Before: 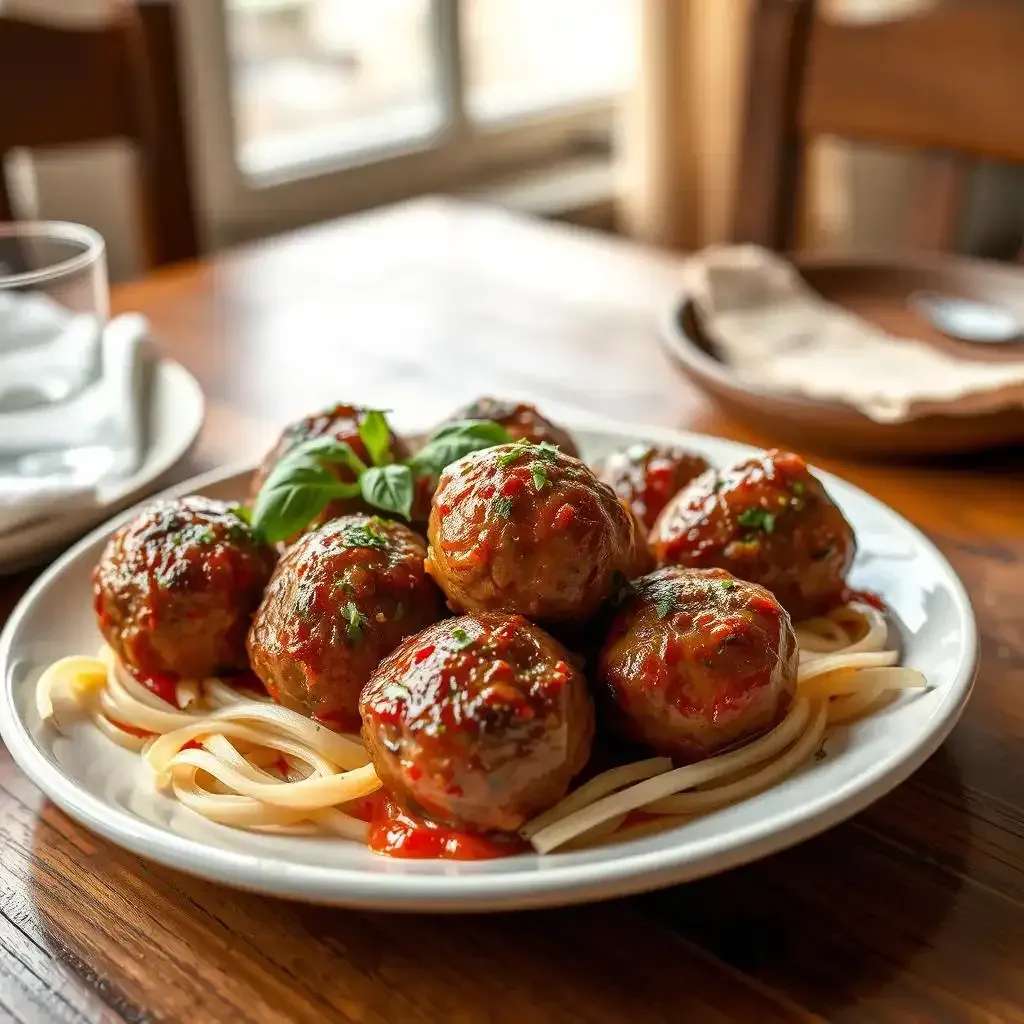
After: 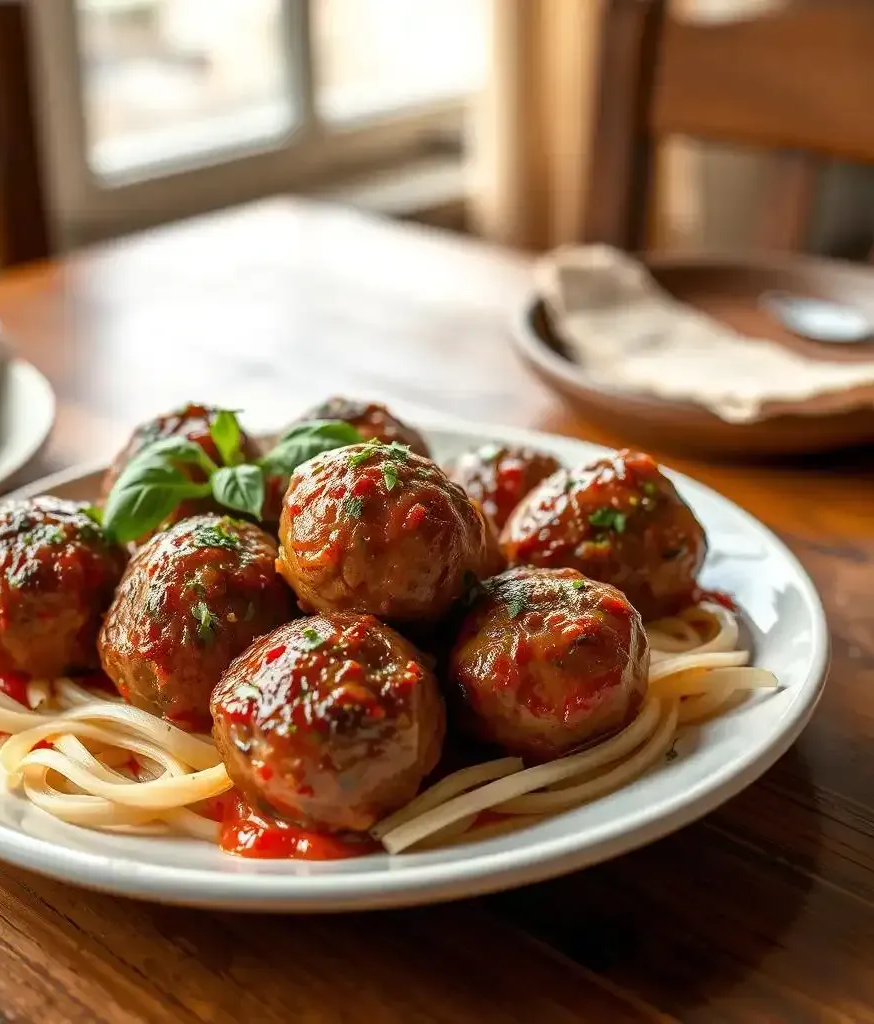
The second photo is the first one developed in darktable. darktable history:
crop and rotate: left 14.567%
